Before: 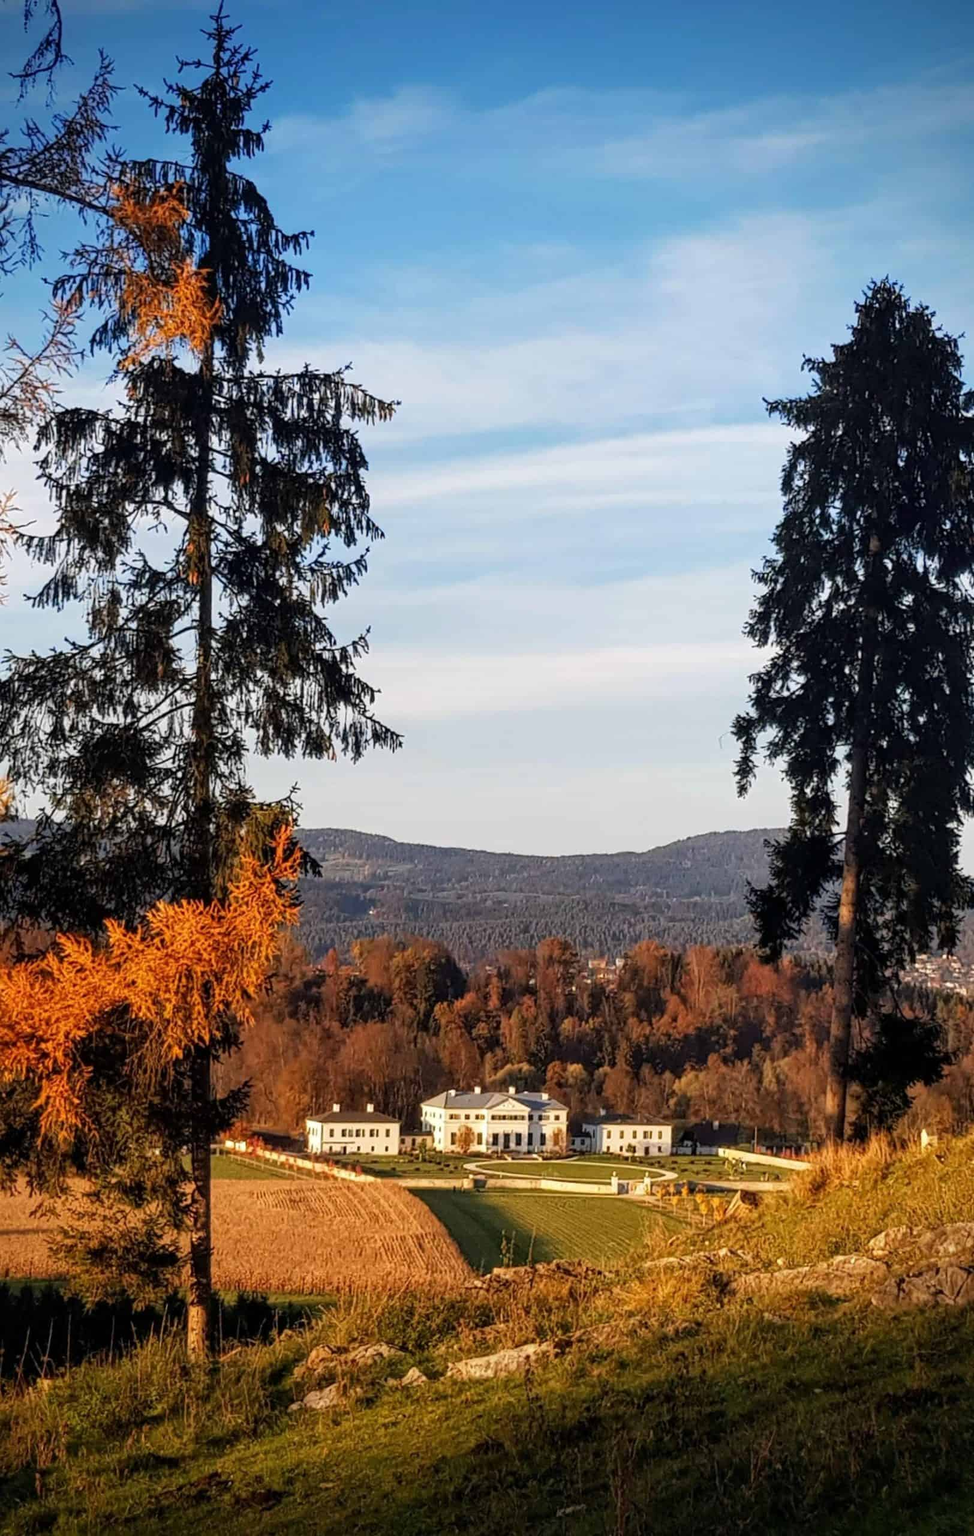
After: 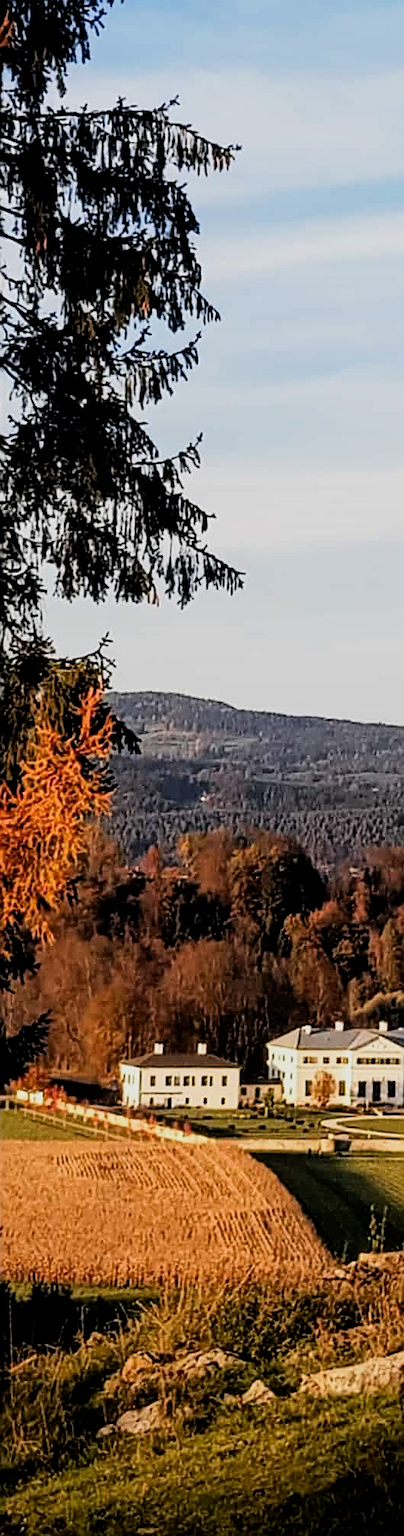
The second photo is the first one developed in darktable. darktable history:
exposure: black level correction 0.004, exposure 0.017 EV, compensate exposure bias true, compensate highlight preservation false
filmic rgb: black relative exposure -5.05 EV, white relative exposure 3.99 EV, hardness 2.89, contrast 1.3, highlights saturation mix -31.31%
crop and rotate: left 21.839%, top 18.75%, right 45.592%, bottom 2.992%
sharpen: on, module defaults
